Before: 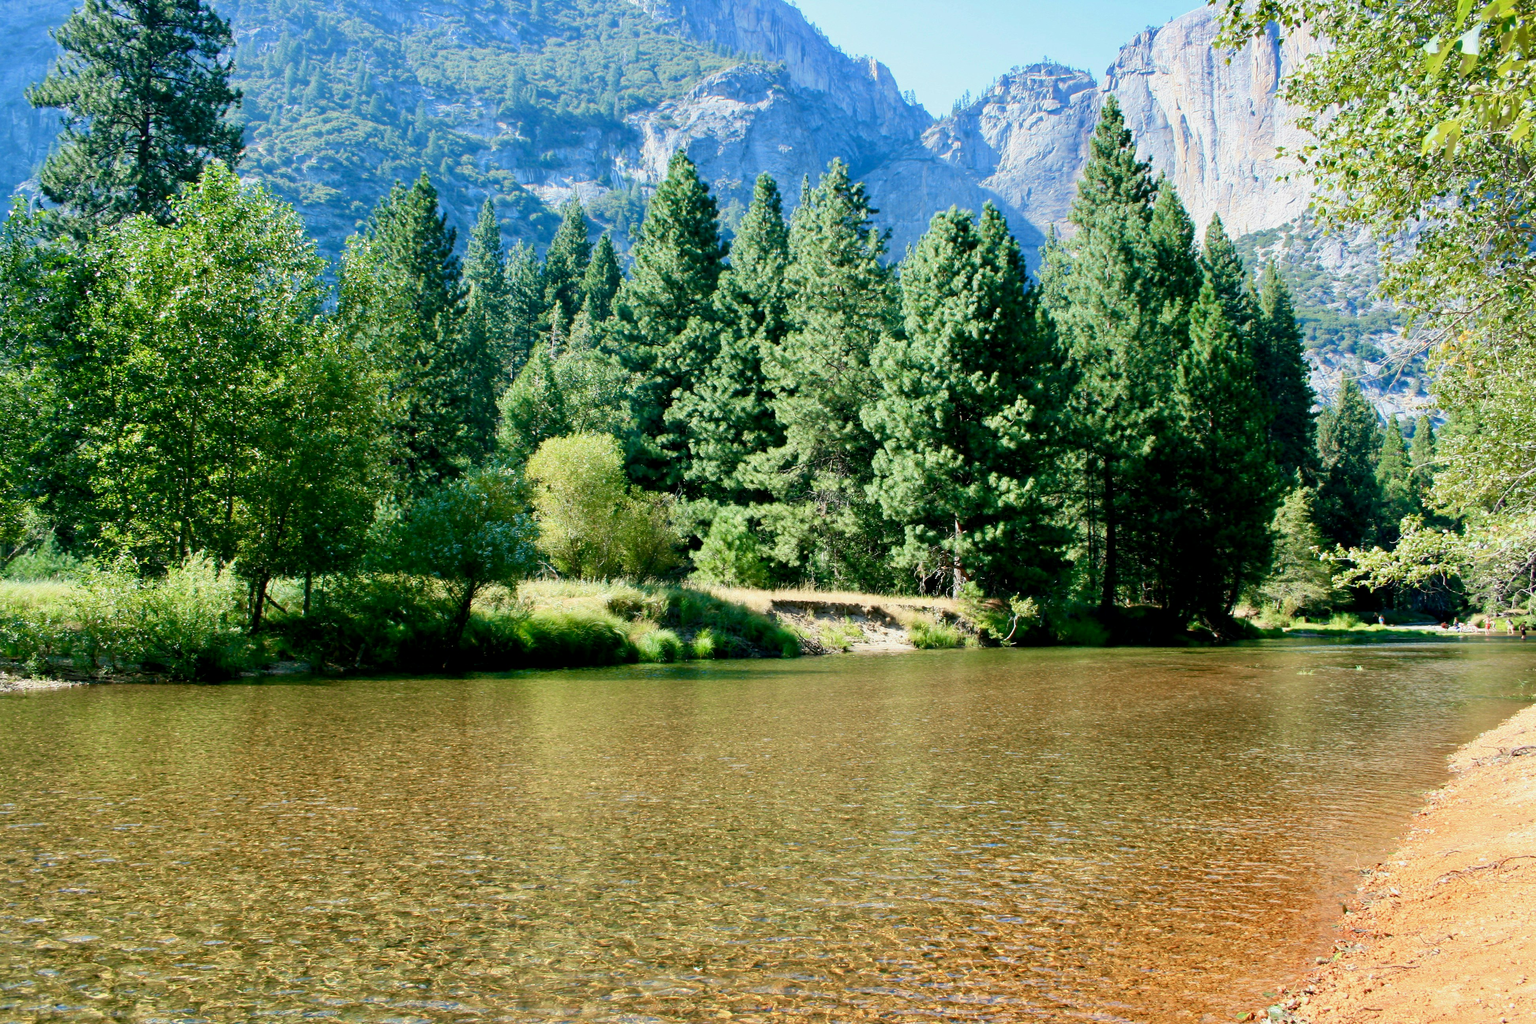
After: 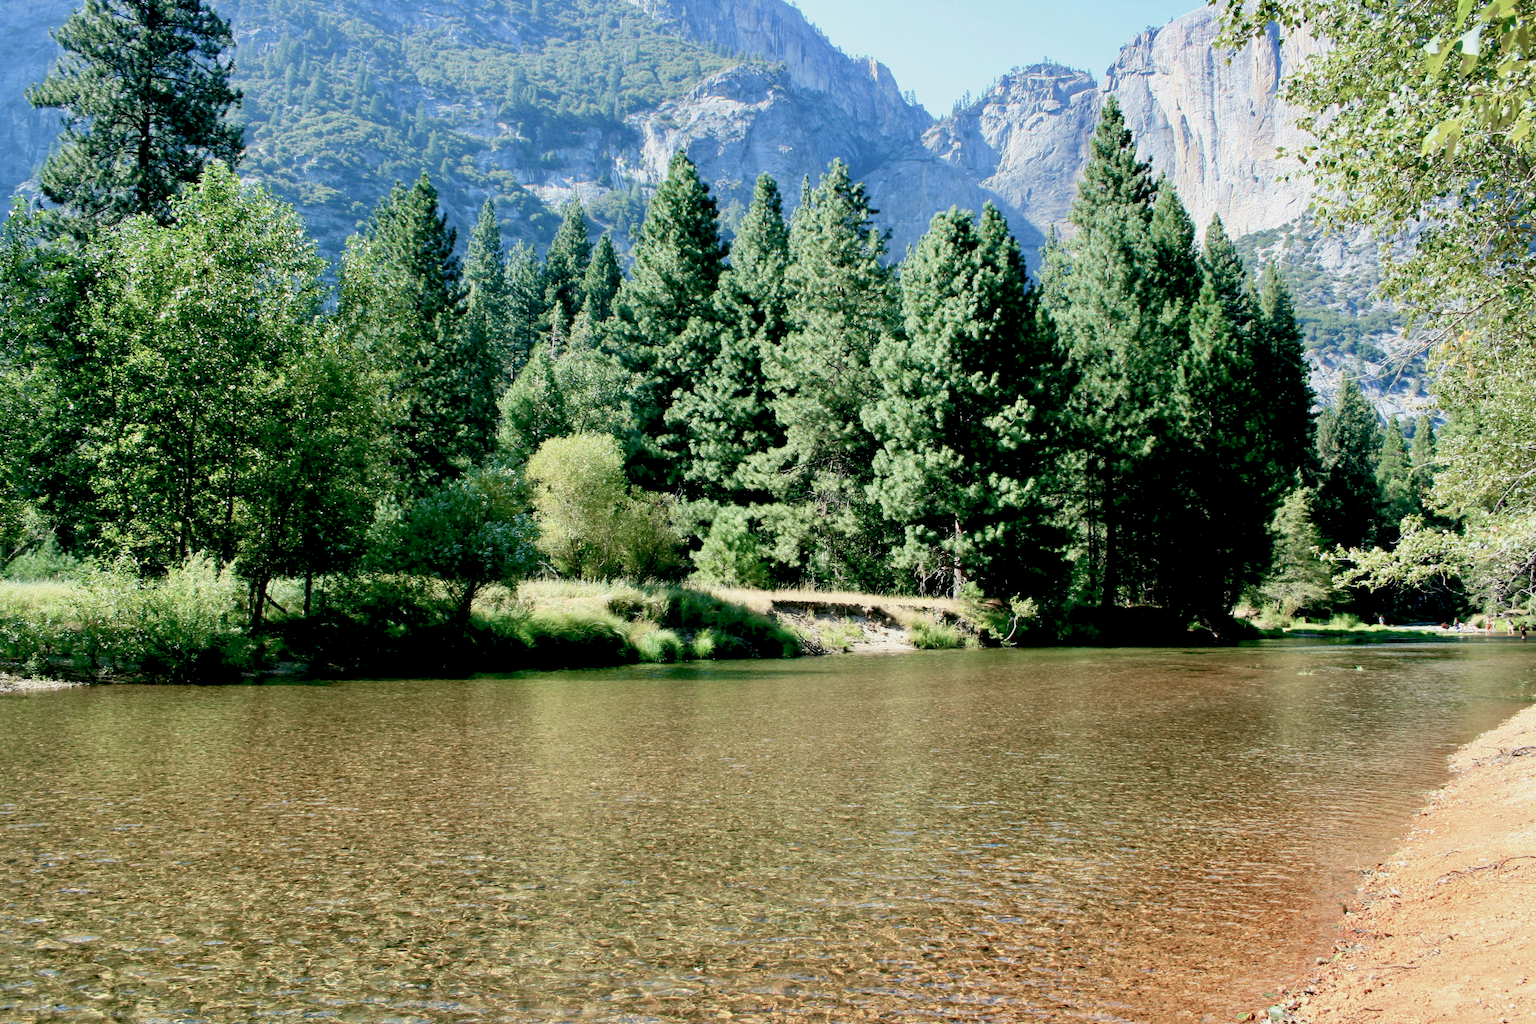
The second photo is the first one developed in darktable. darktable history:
color balance rgb: global offset › luminance -1.421%, perceptual saturation grading › global saturation -27.62%
